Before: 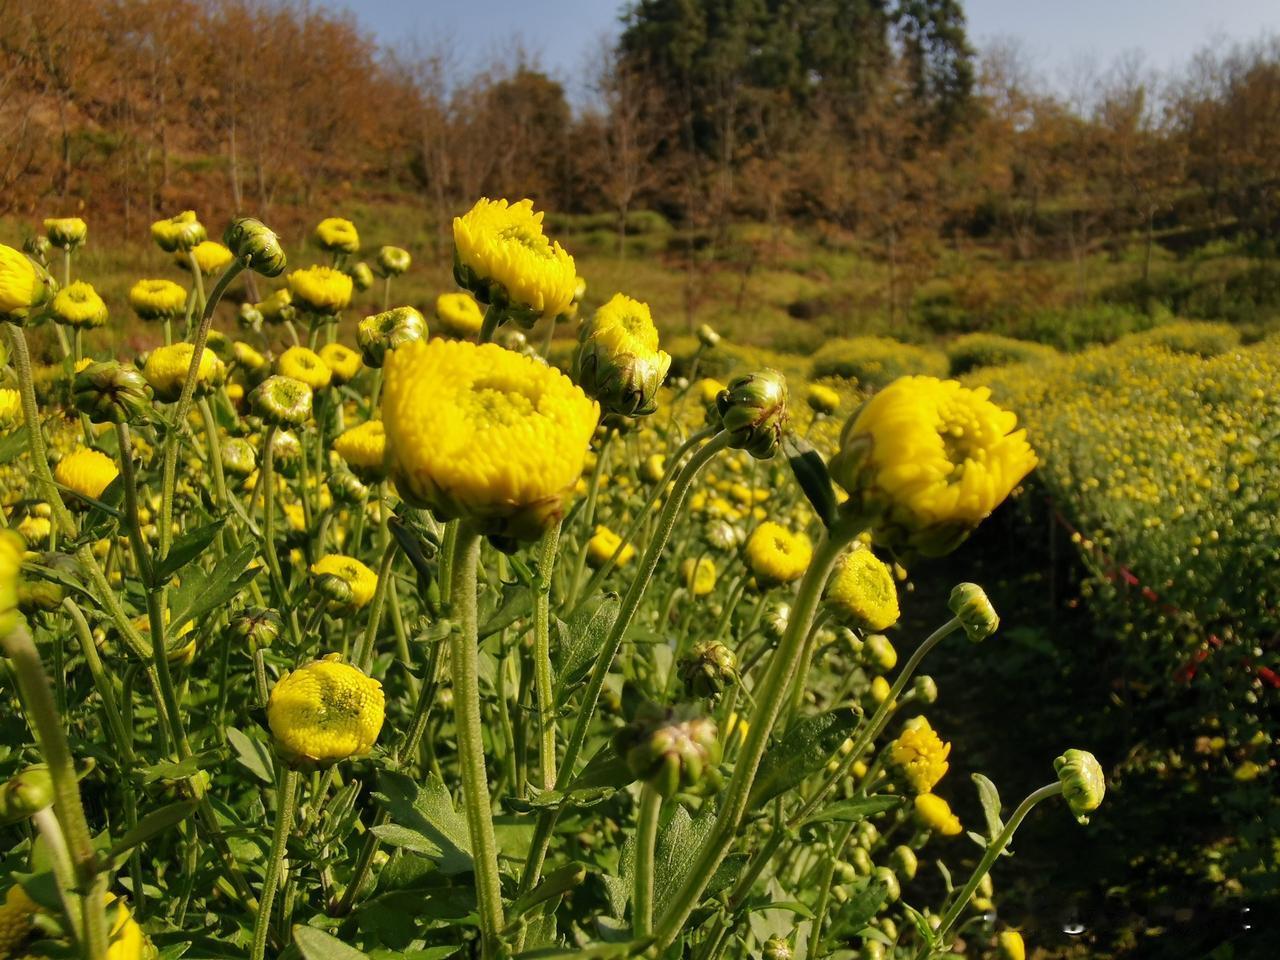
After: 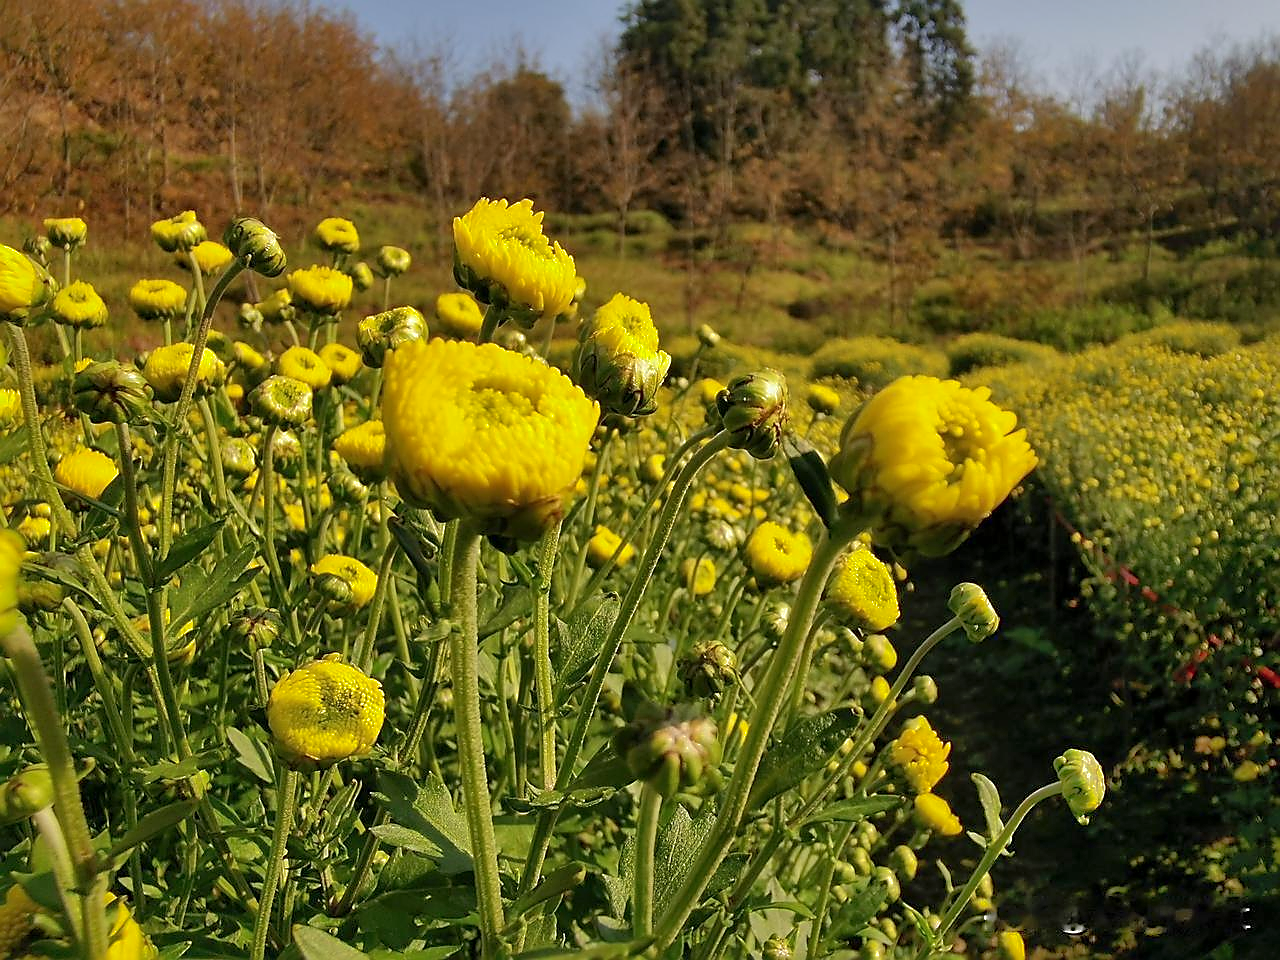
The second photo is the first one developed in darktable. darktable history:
shadows and highlights: on, module defaults
sharpen: radius 1.363, amount 1.267, threshold 0.681
local contrast: mode bilateral grid, contrast 19, coarseness 50, detail 120%, midtone range 0.2
